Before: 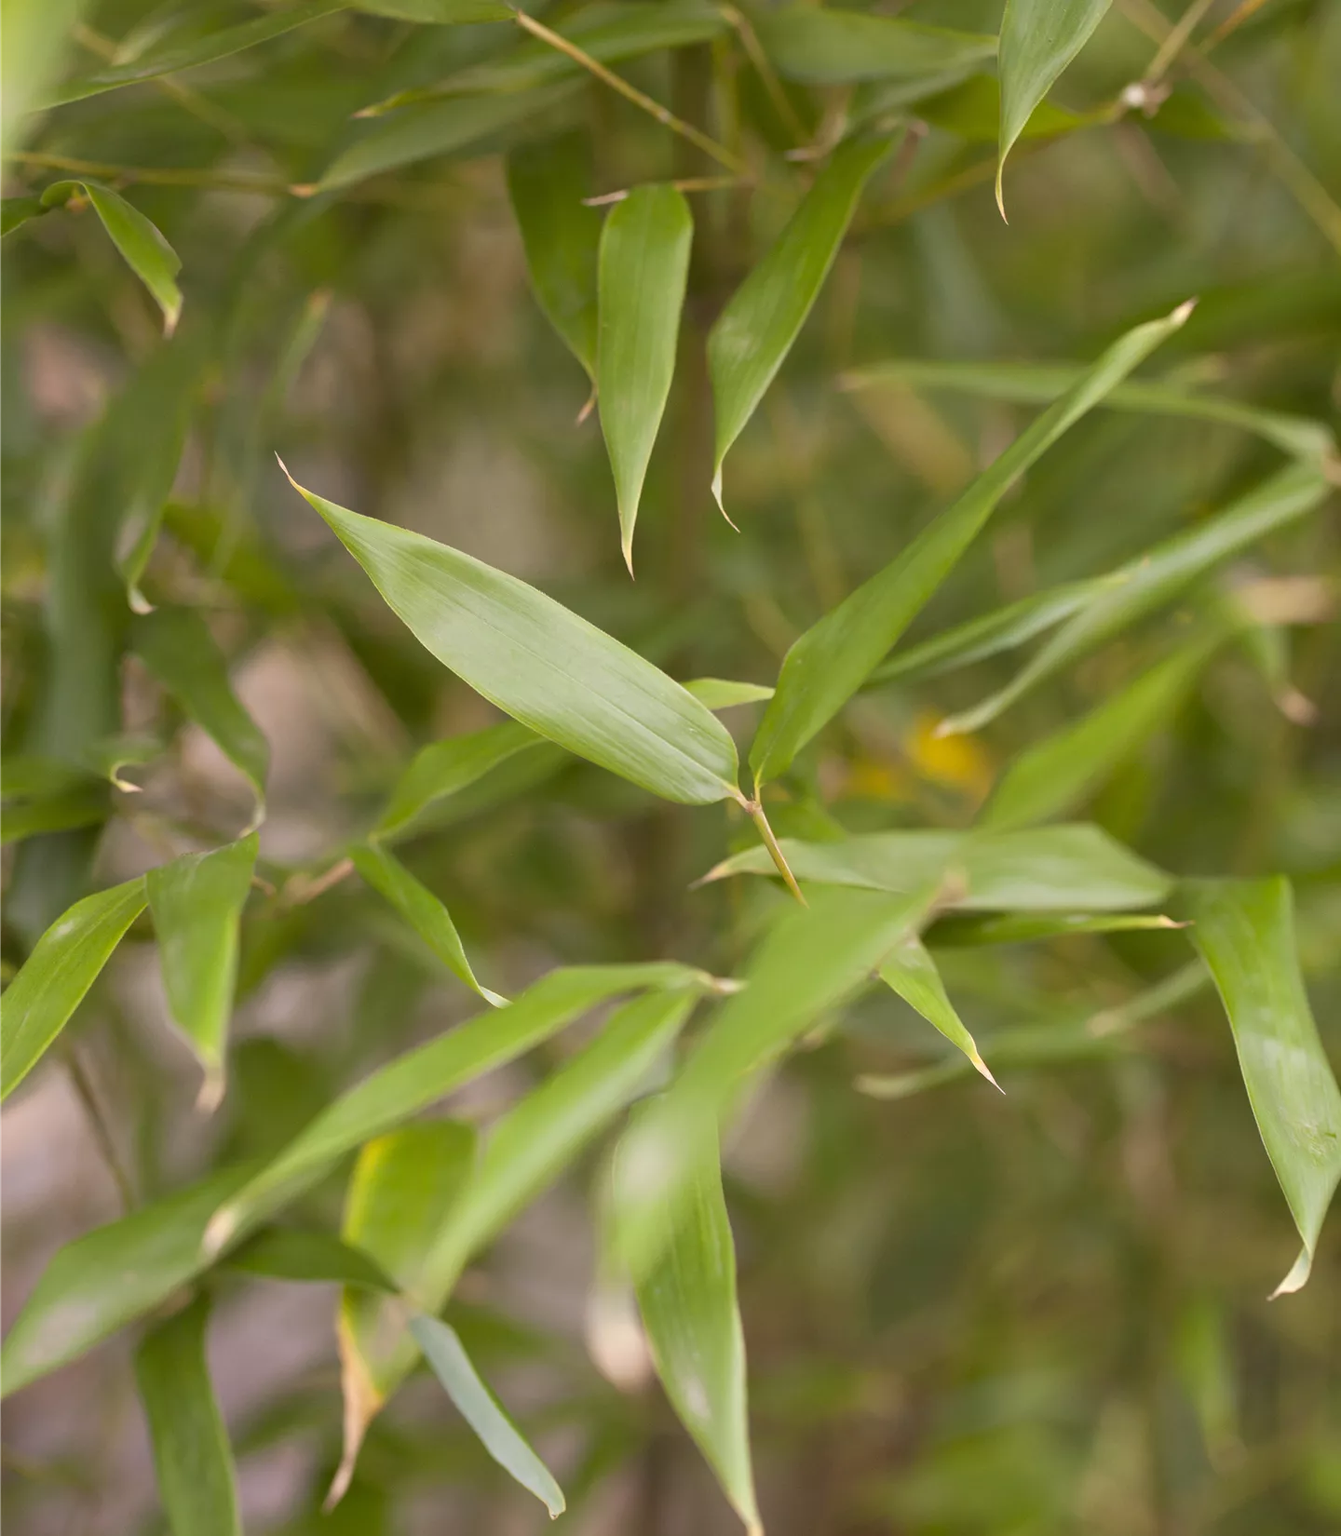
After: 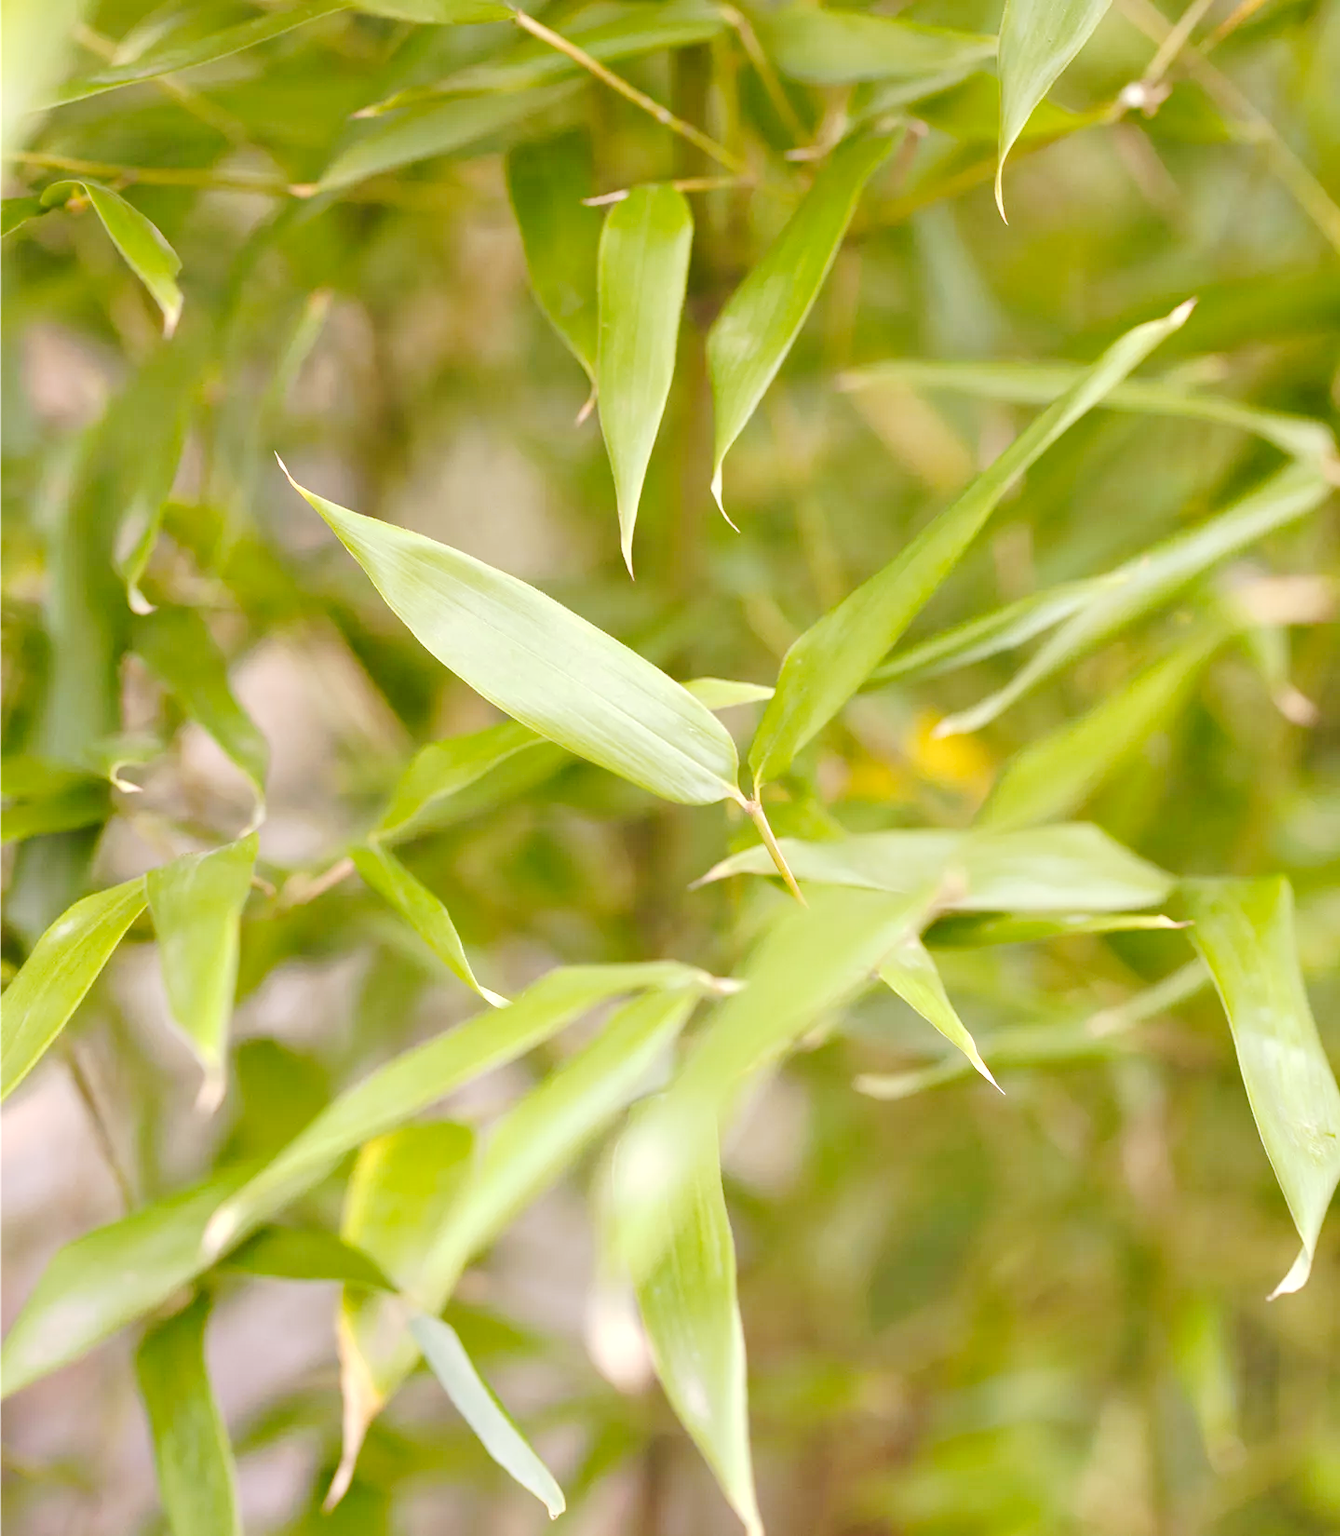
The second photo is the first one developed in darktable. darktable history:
tone curve: curves: ch0 [(0, 0) (0.003, 0.039) (0.011, 0.042) (0.025, 0.048) (0.044, 0.058) (0.069, 0.071) (0.1, 0.089) (0.136, 0.114) (0.177, 0.146) (0.224, 0.199) (0.277, 0.27) (0.335, 0.364) (0.399, 0.47) (0.468, 0.566) (0.543, 0.643) (0.623, 0.73) (0.709, 0.8) (0.801, 0.863) (0.898, 0.925) (1, 1)], preserve colors none
exposure: black level correction 0, exposure 0.7 EV, compensate exposure bias true, compensate highlight preservation false
